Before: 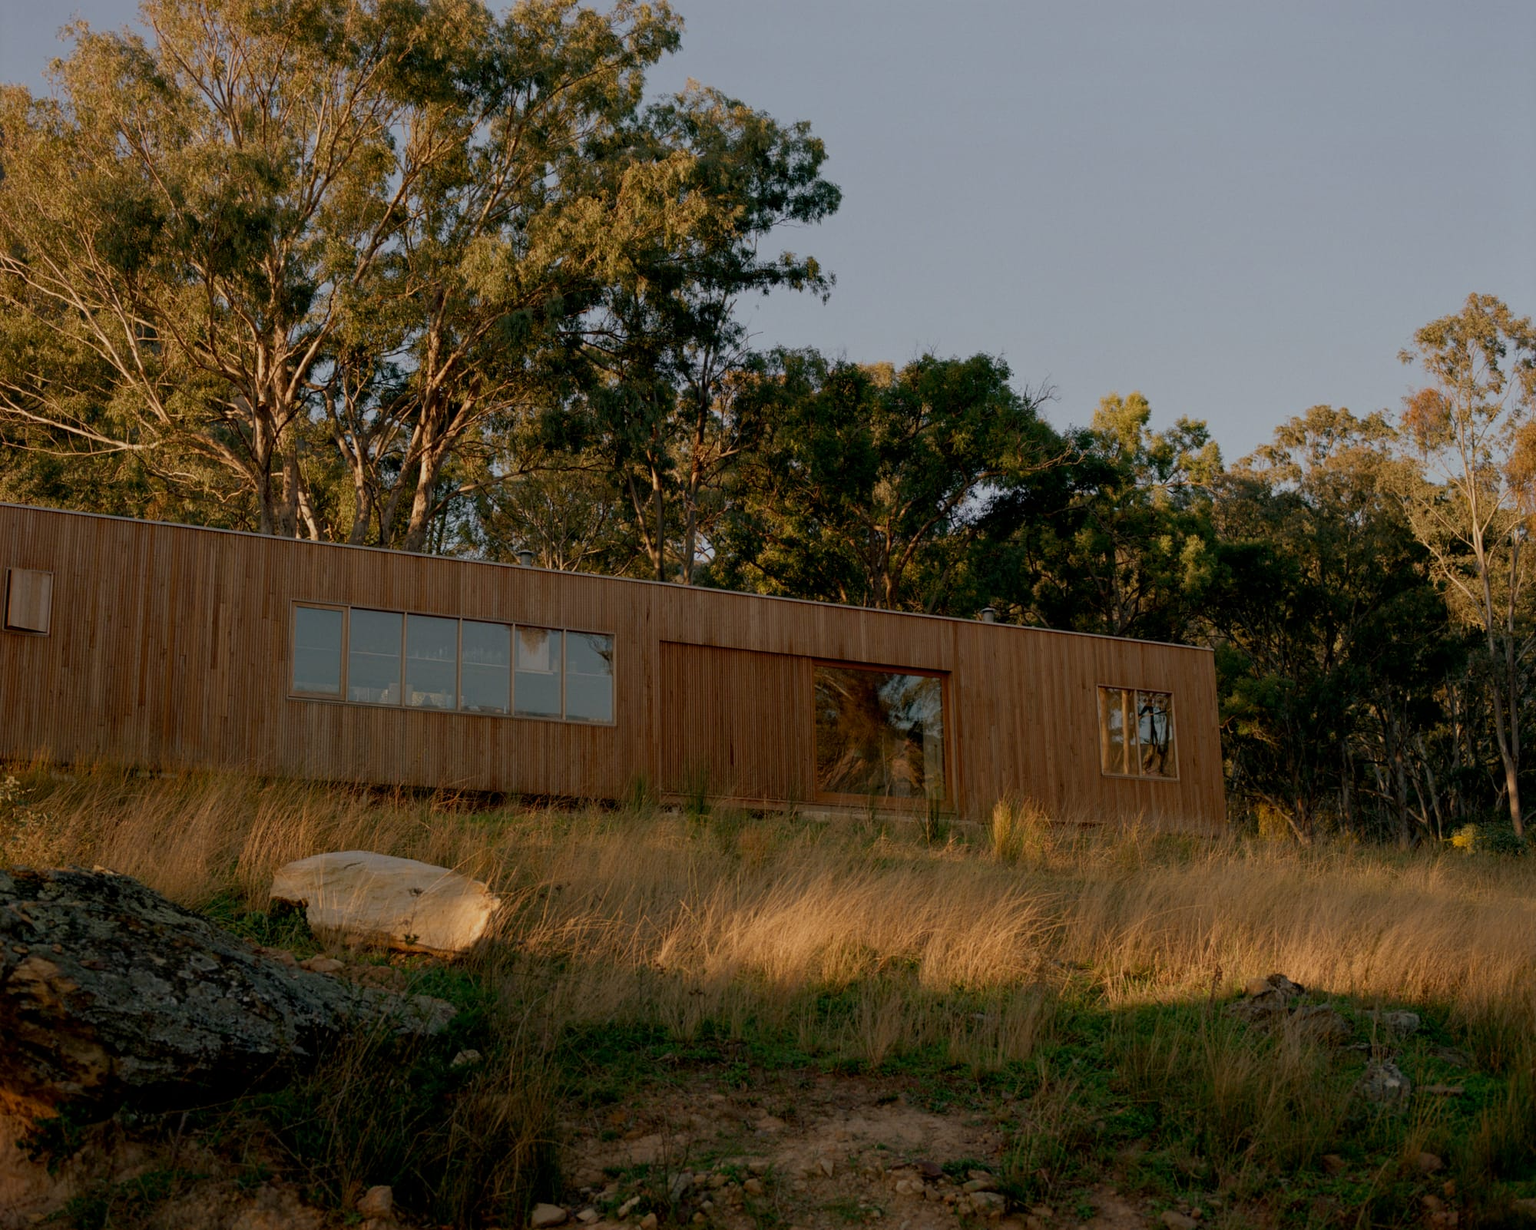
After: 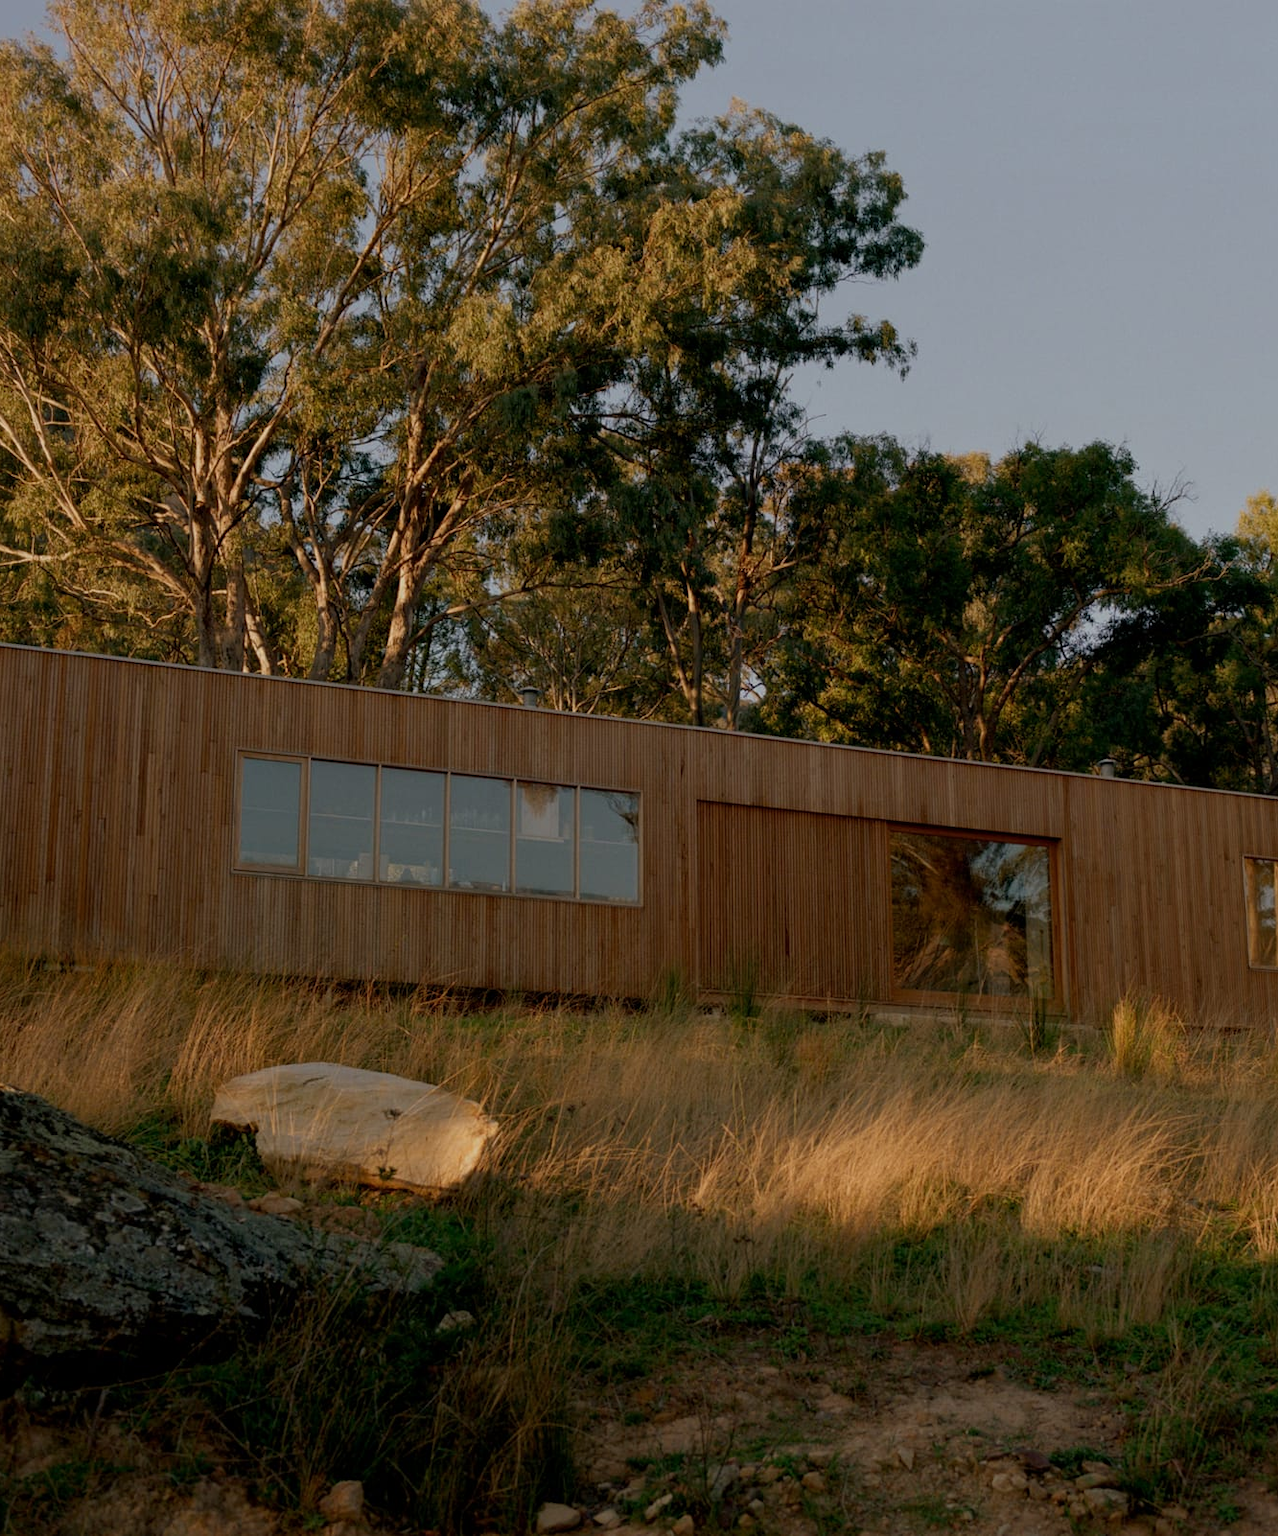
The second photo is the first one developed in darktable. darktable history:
crop and rotate: left 6.617%, right 26.717%
color balance rgb: on, module defaults
